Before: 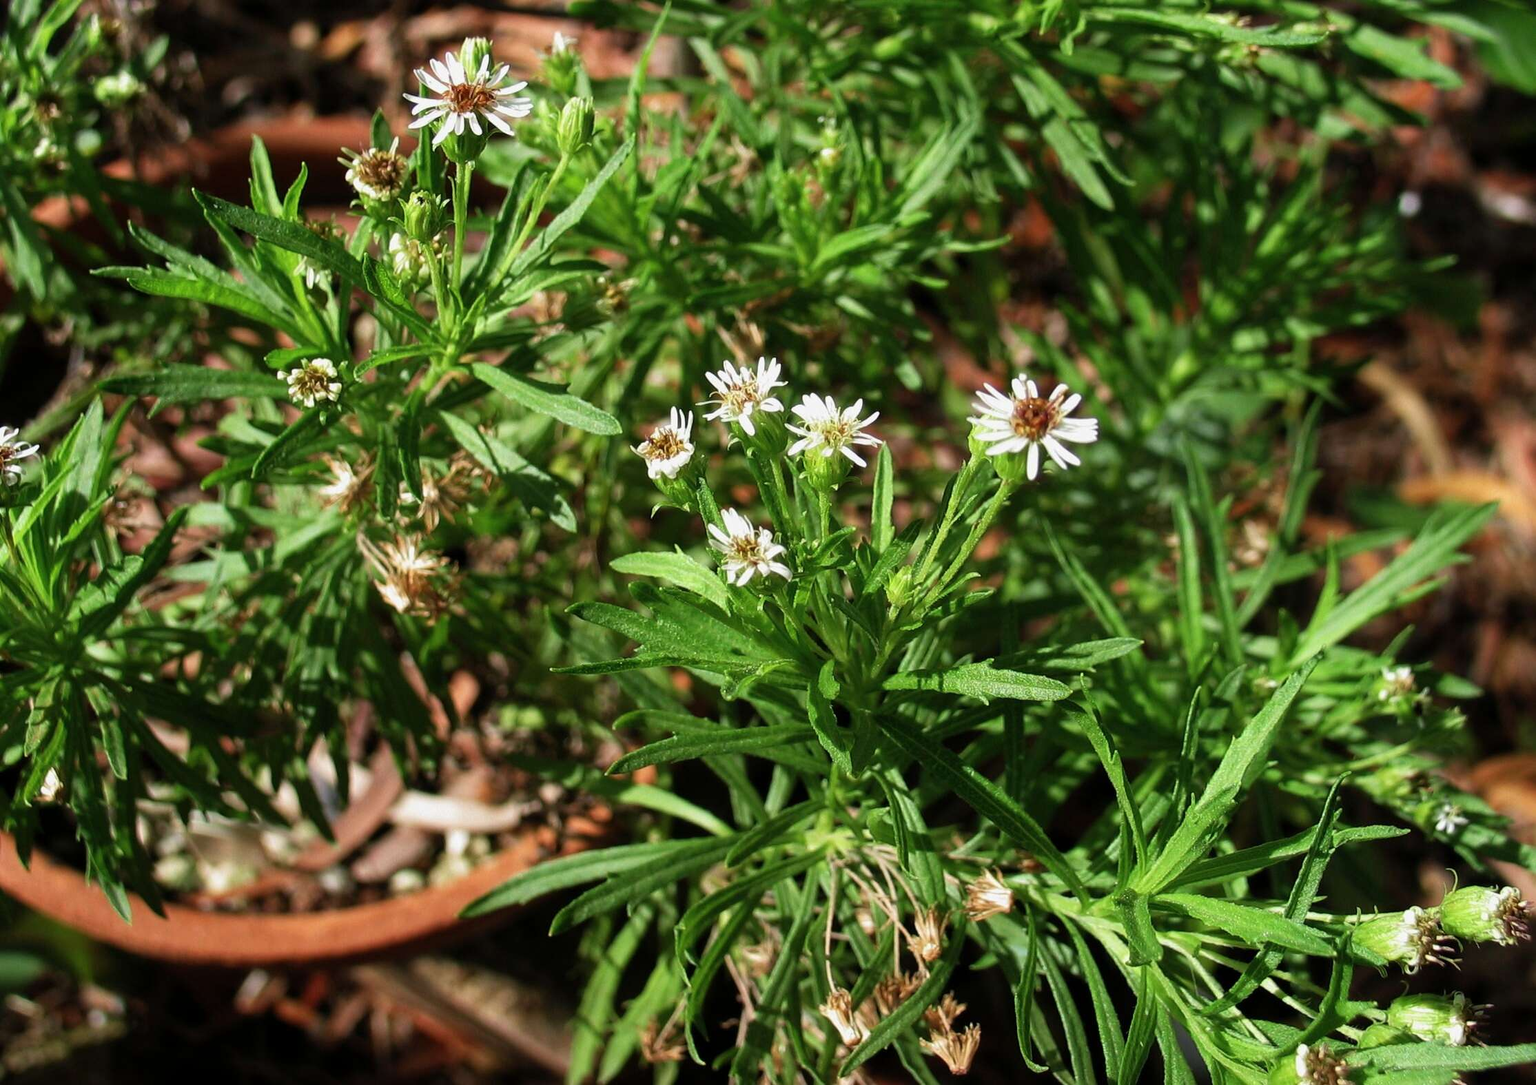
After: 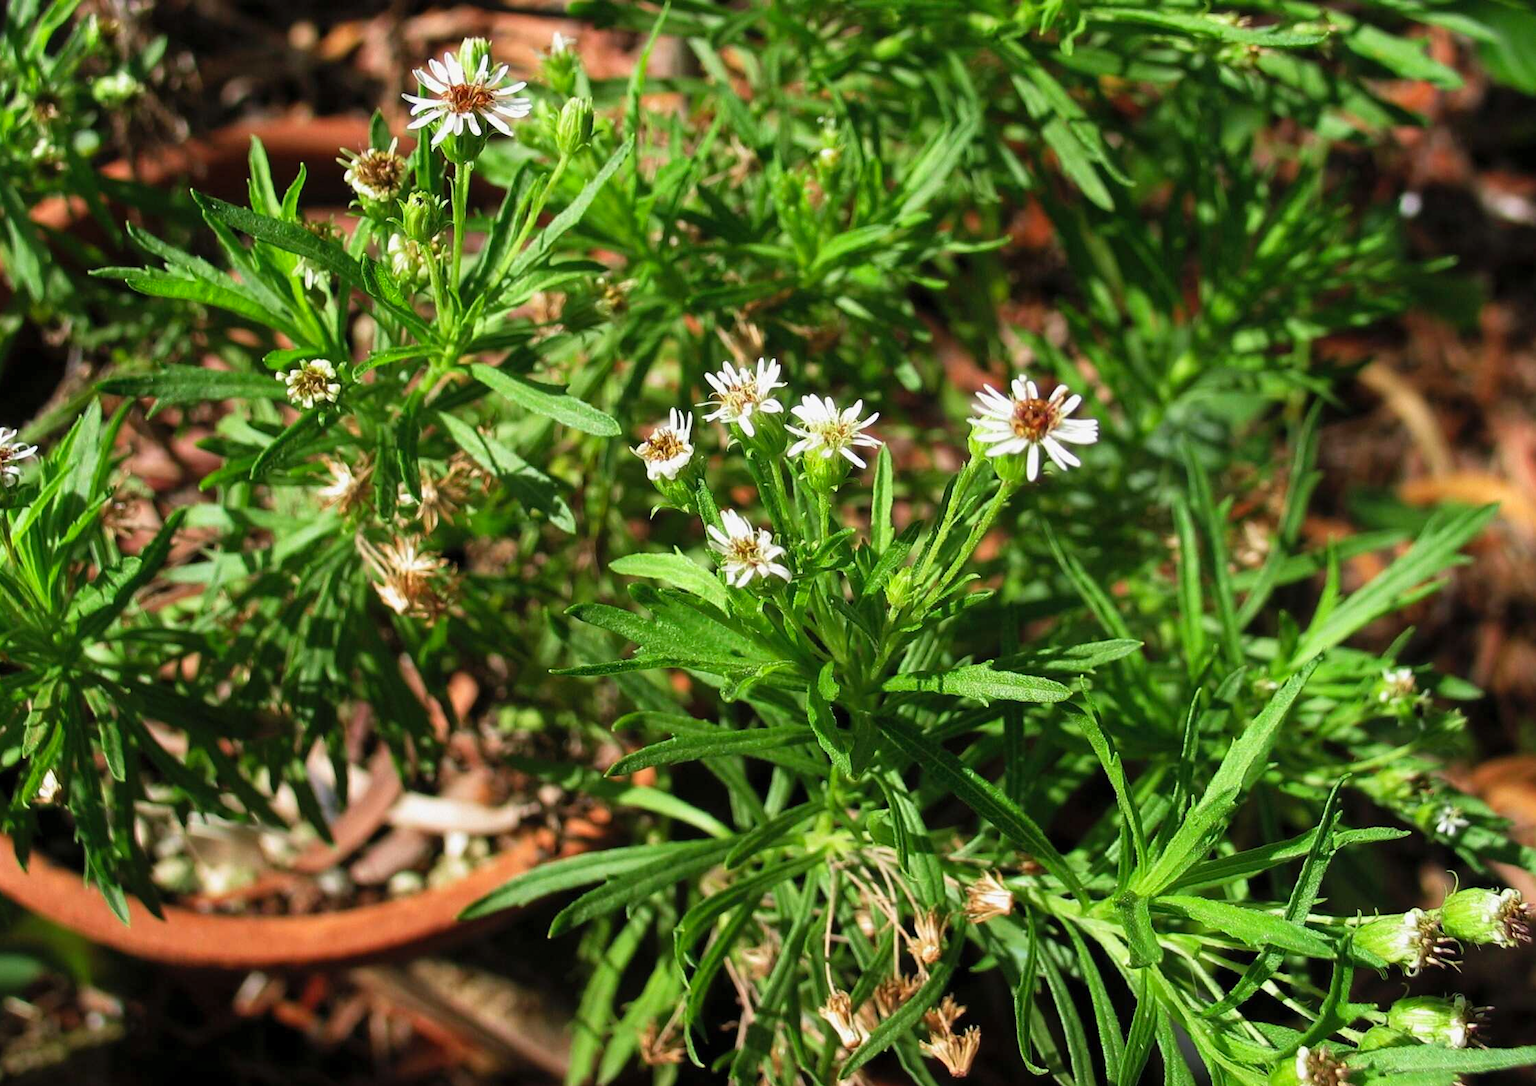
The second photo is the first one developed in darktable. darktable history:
contrast brightness saturation: contrast 0.072, brightness 0.078, saturation 0.183
crop and rotate: left 0.174%, bottom 0.01%
exposure: compensate highlight preservation false
